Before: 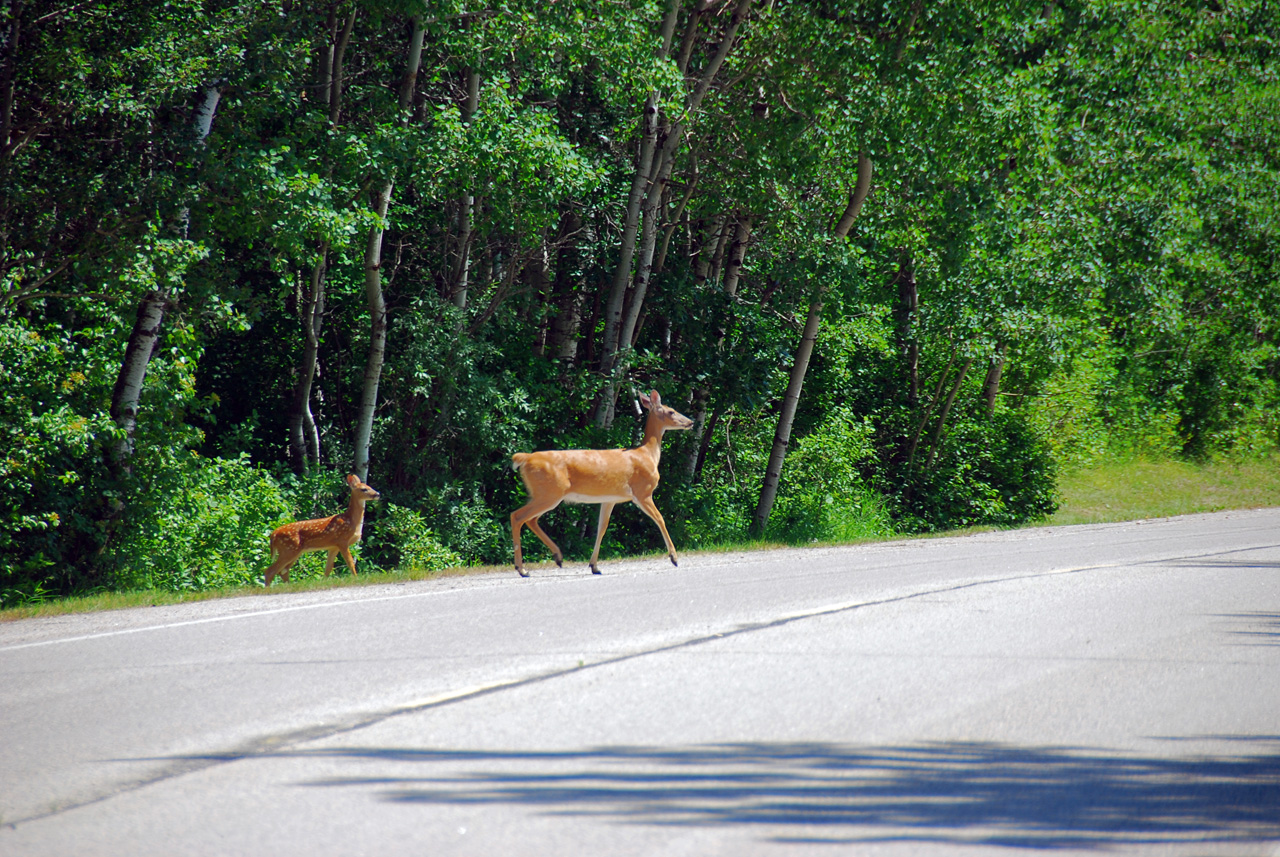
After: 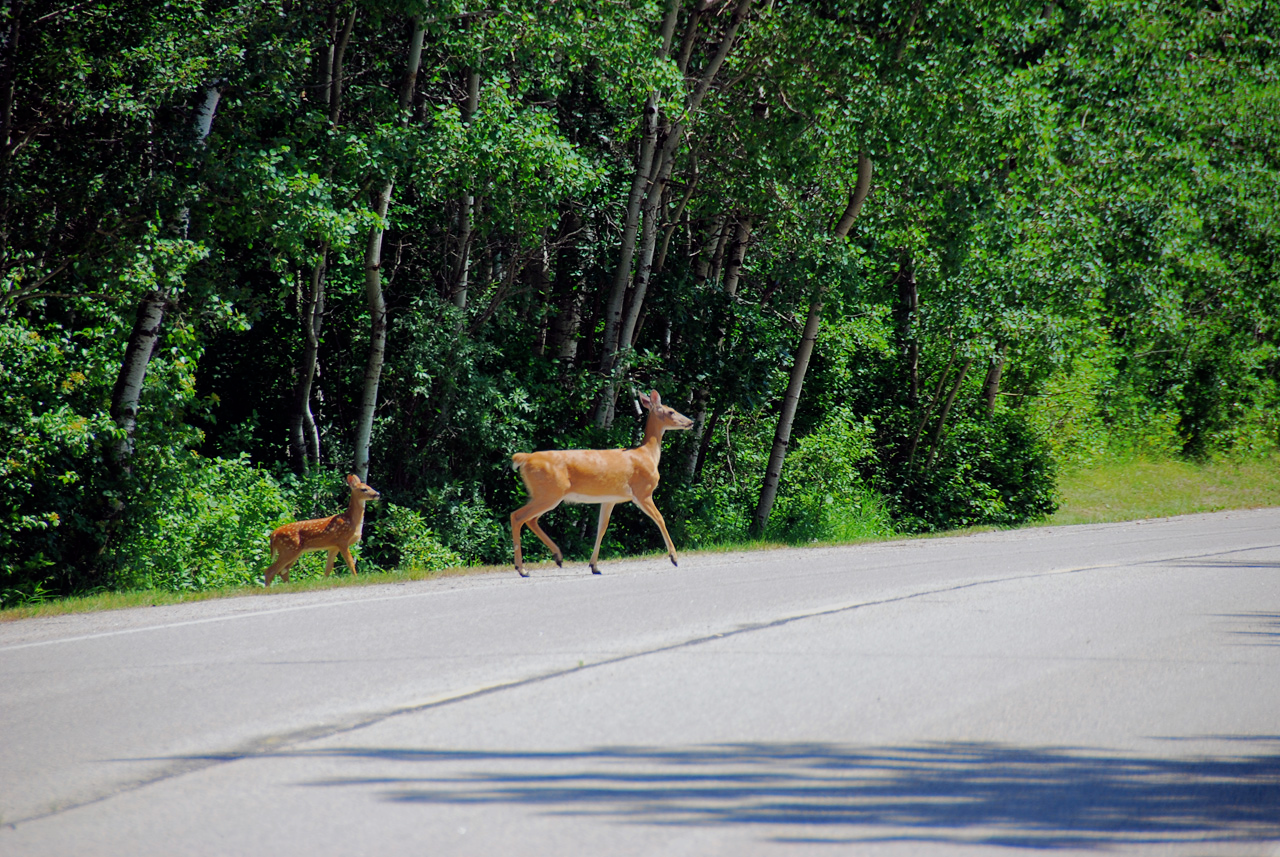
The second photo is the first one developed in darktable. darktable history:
filmic rgb: black relative exposure -7.99 EV, white relative exposure 4.01 EV, hardness 4.18, color science v6 (2022)
